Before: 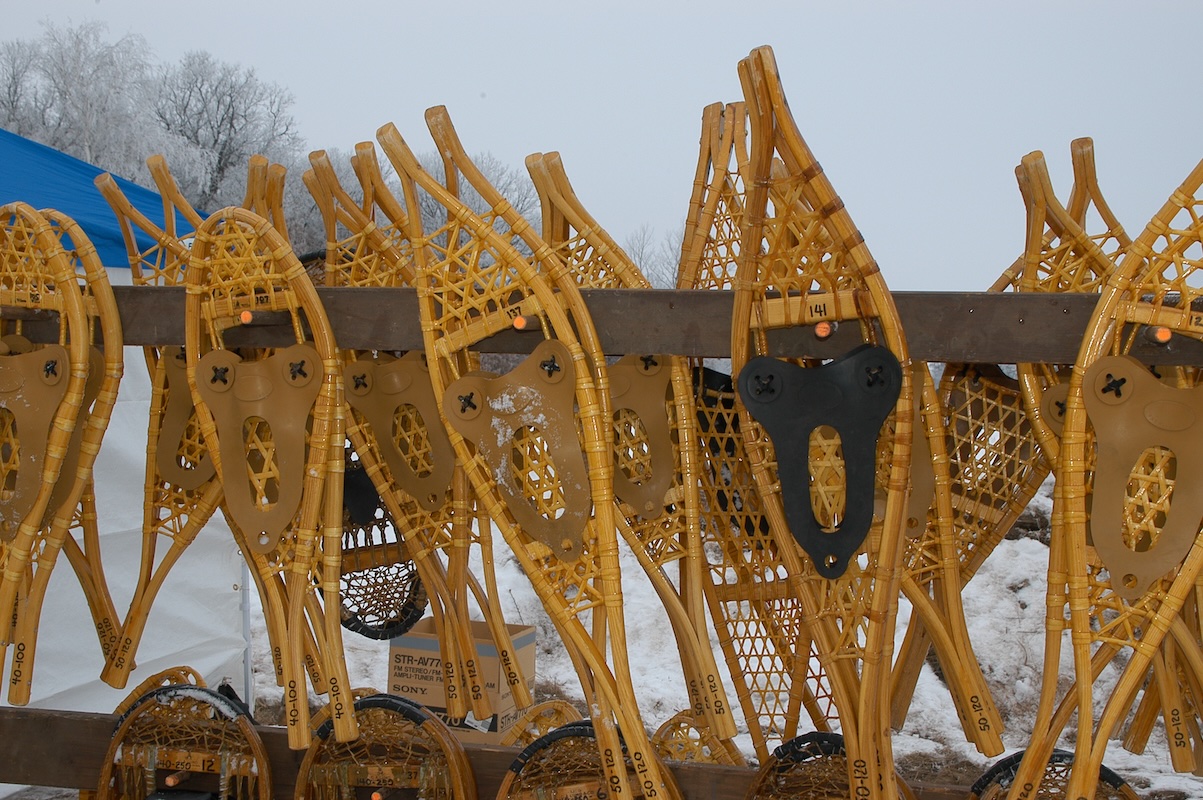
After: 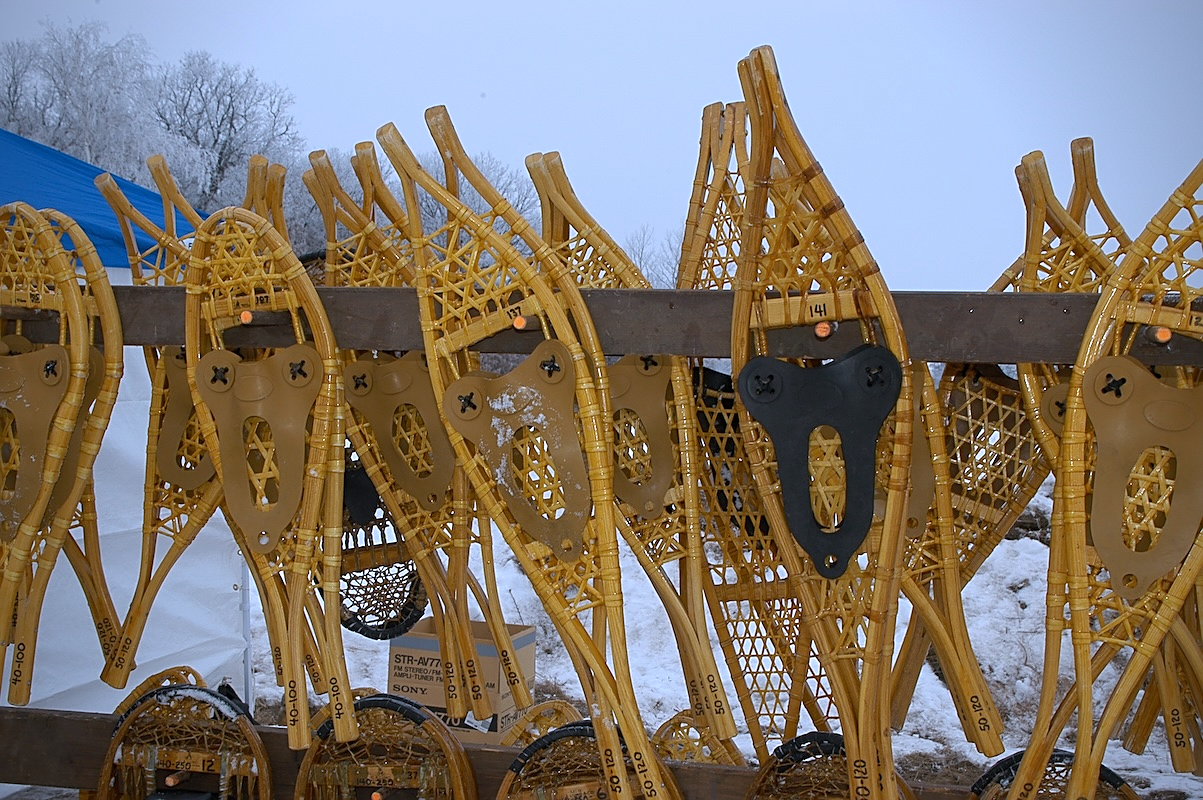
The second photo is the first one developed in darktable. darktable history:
white balance: red 0.948, green 1.02, blue 1.176
vignetting: saturation 0, unbound false
sharpen: on, module defaults
